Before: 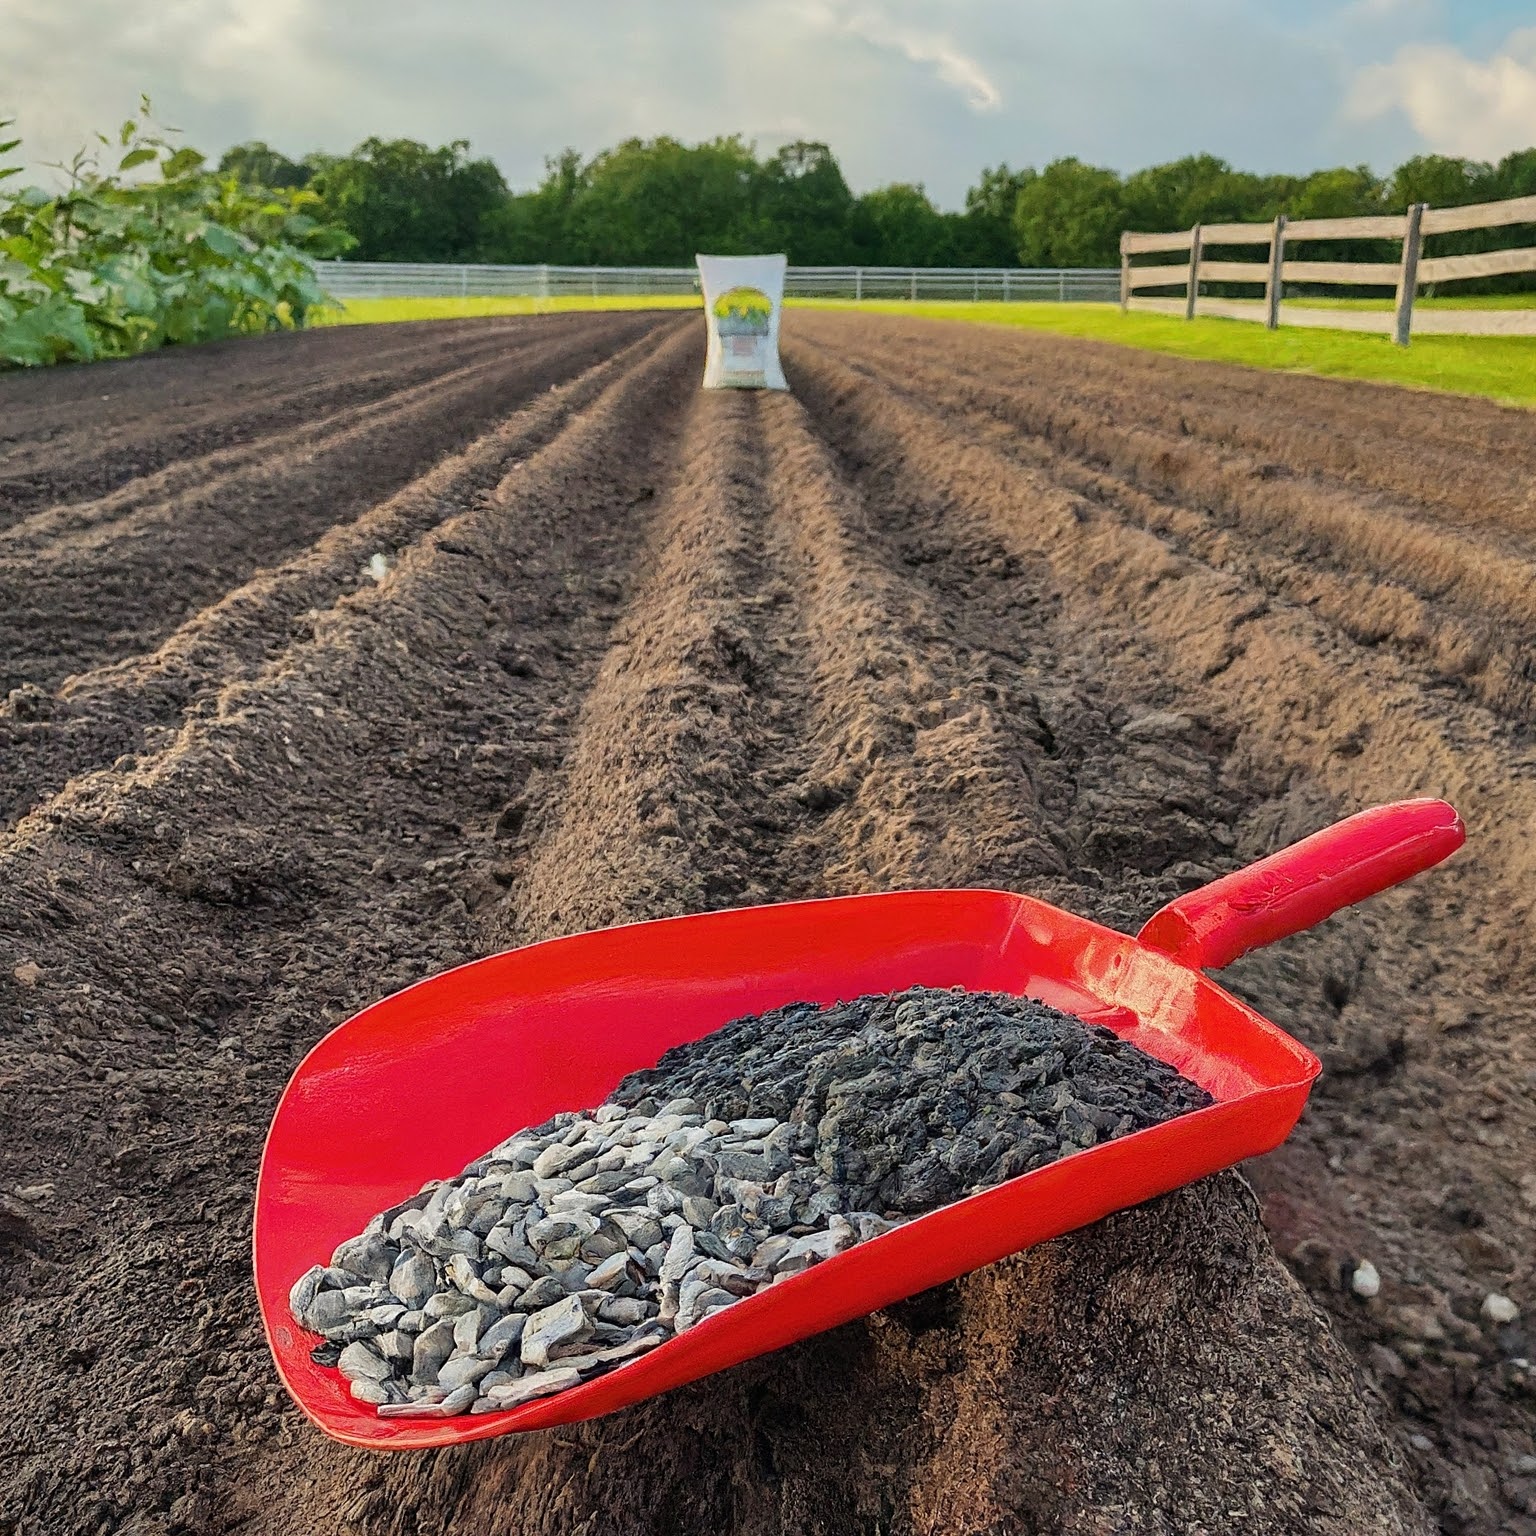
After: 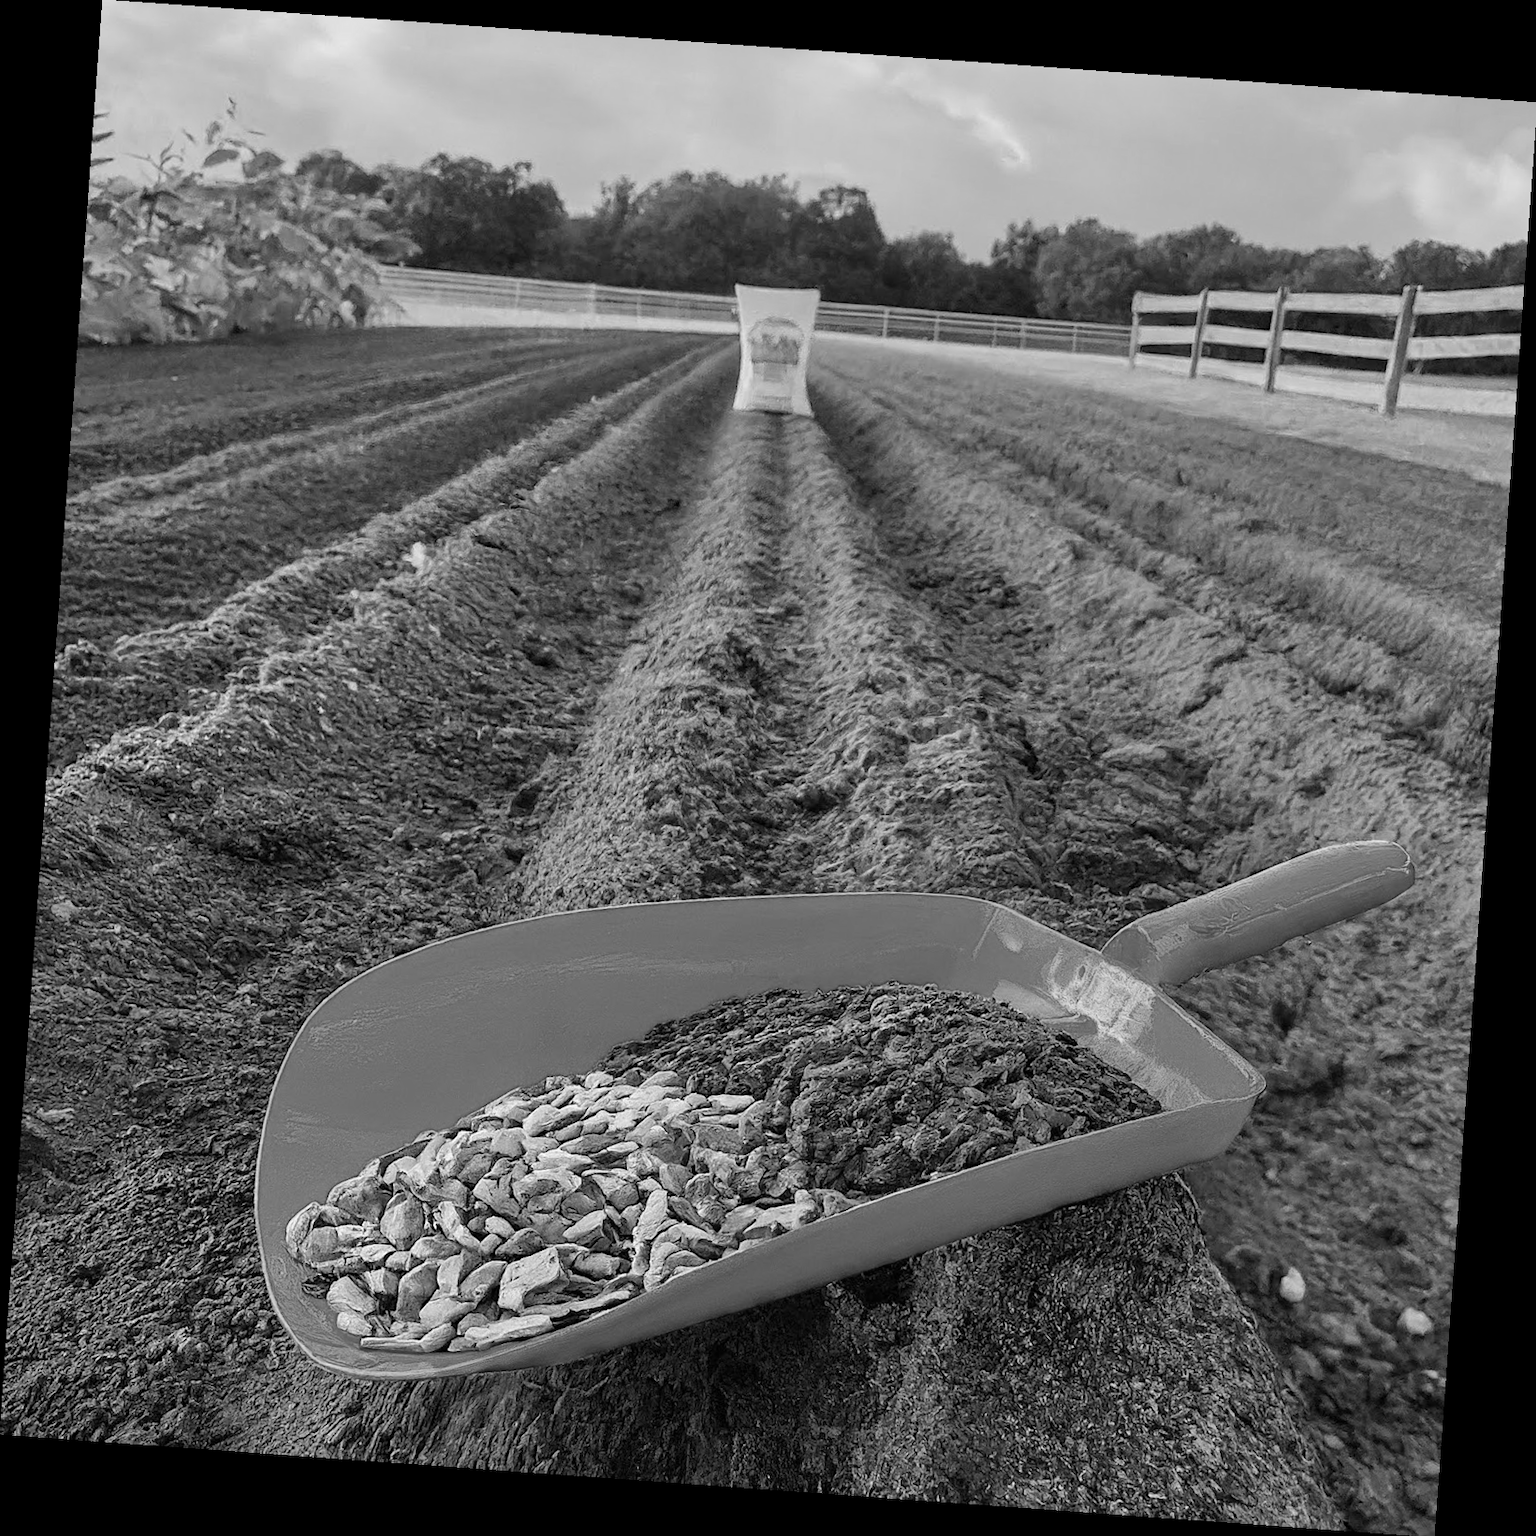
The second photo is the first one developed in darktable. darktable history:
monochrome: on, module defaults
rotate and perspective: rotation 4.1°, automatic cropping off
